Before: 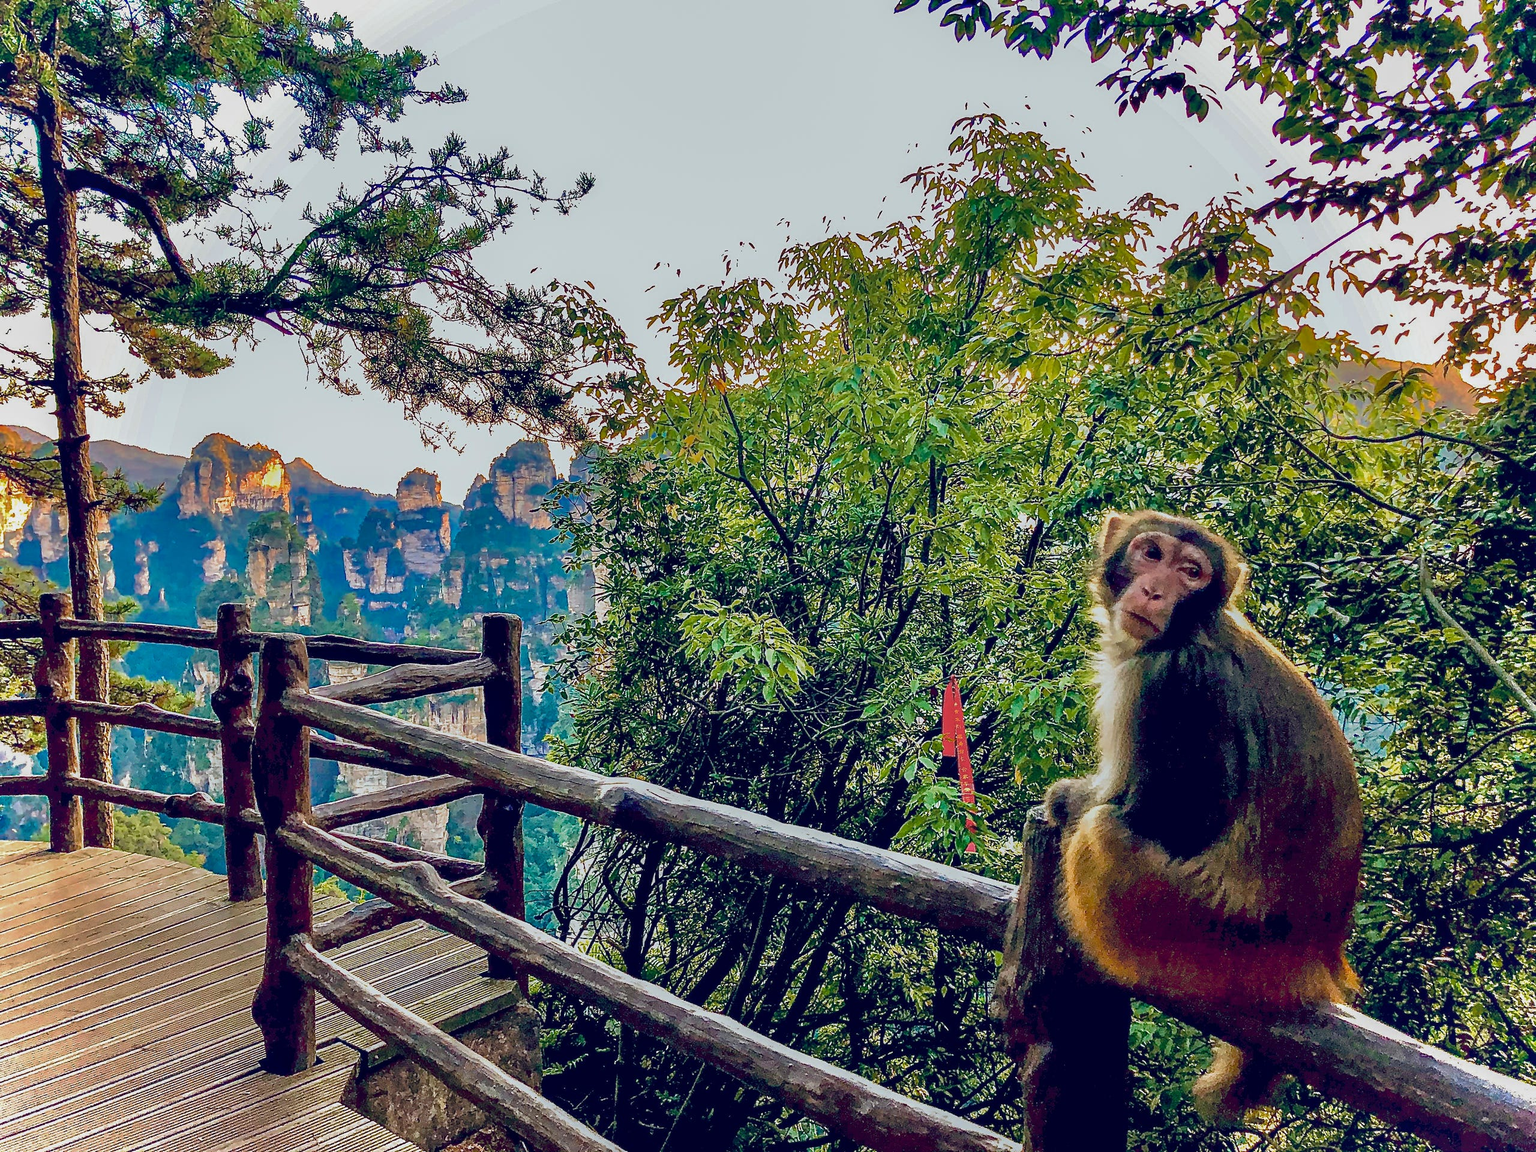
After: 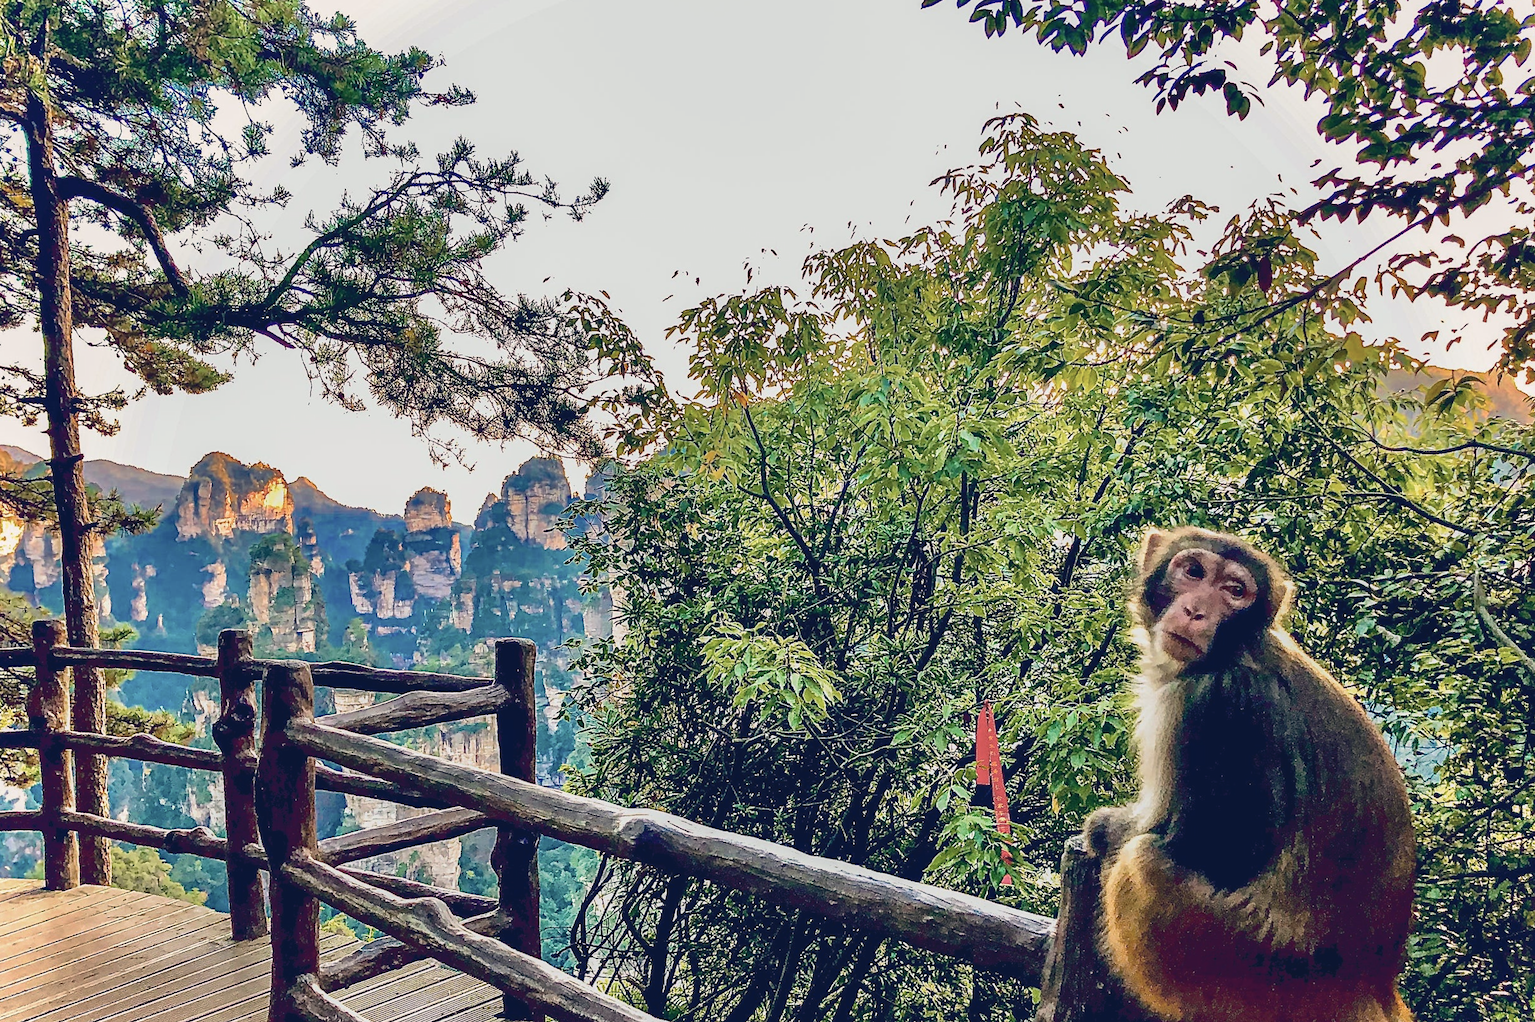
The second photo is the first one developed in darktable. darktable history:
crop and rotate: angle 0.344°, left 0.229%, right 3.233%, bottom 14.275%
tone curve: curves: ch0 [(0, 0) (0.003, 0.065) (0.011, 0.072) (0.025, 0.09) (0.044, 0.104) (0.069, 0.116) (0.1, 0.127) (0.136, 0.15) (0.177, 0.184) (0.224, 0.223) (0.277, 0.28) (0.335, 0.361) (0.399, 0.443) (0.468, 0.525) (0.543, 0.616) (0.623, 0.713) (0.709, 0.79) (0.801, 0.866) (0.898, 0.933) (1, 1)], color space Lab, independent channels, preserve colors none
color correction: highlights a* 2.84, highlights b* 5.02, shadows a* -1.65, shadows b* -4.91, saturation 0.812
